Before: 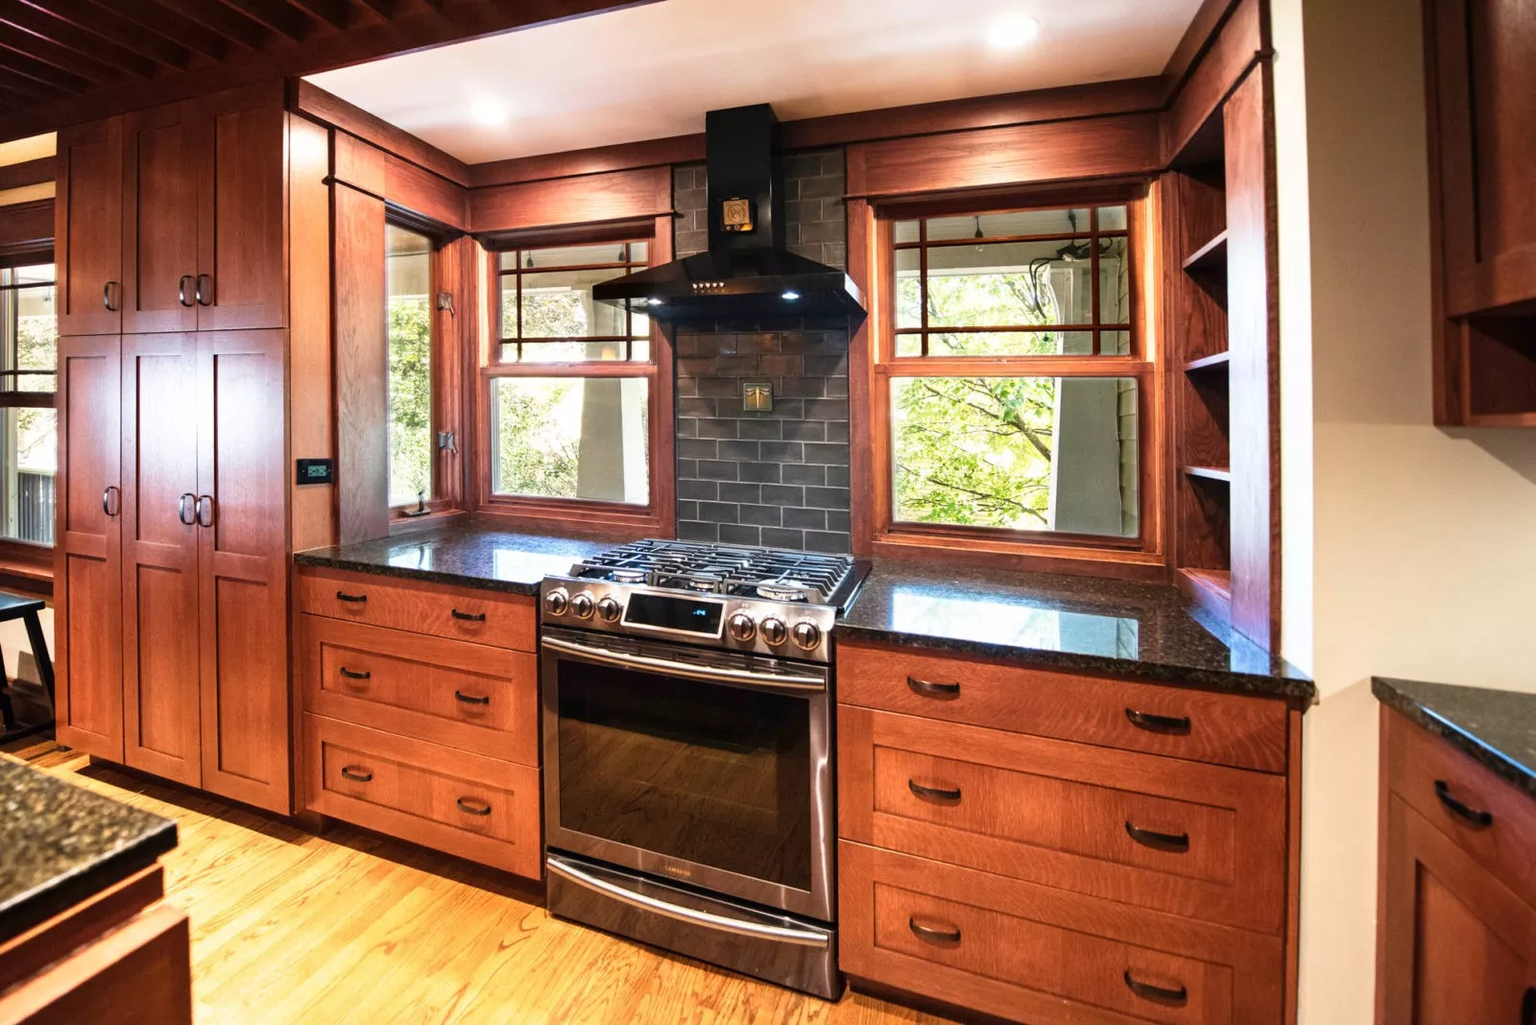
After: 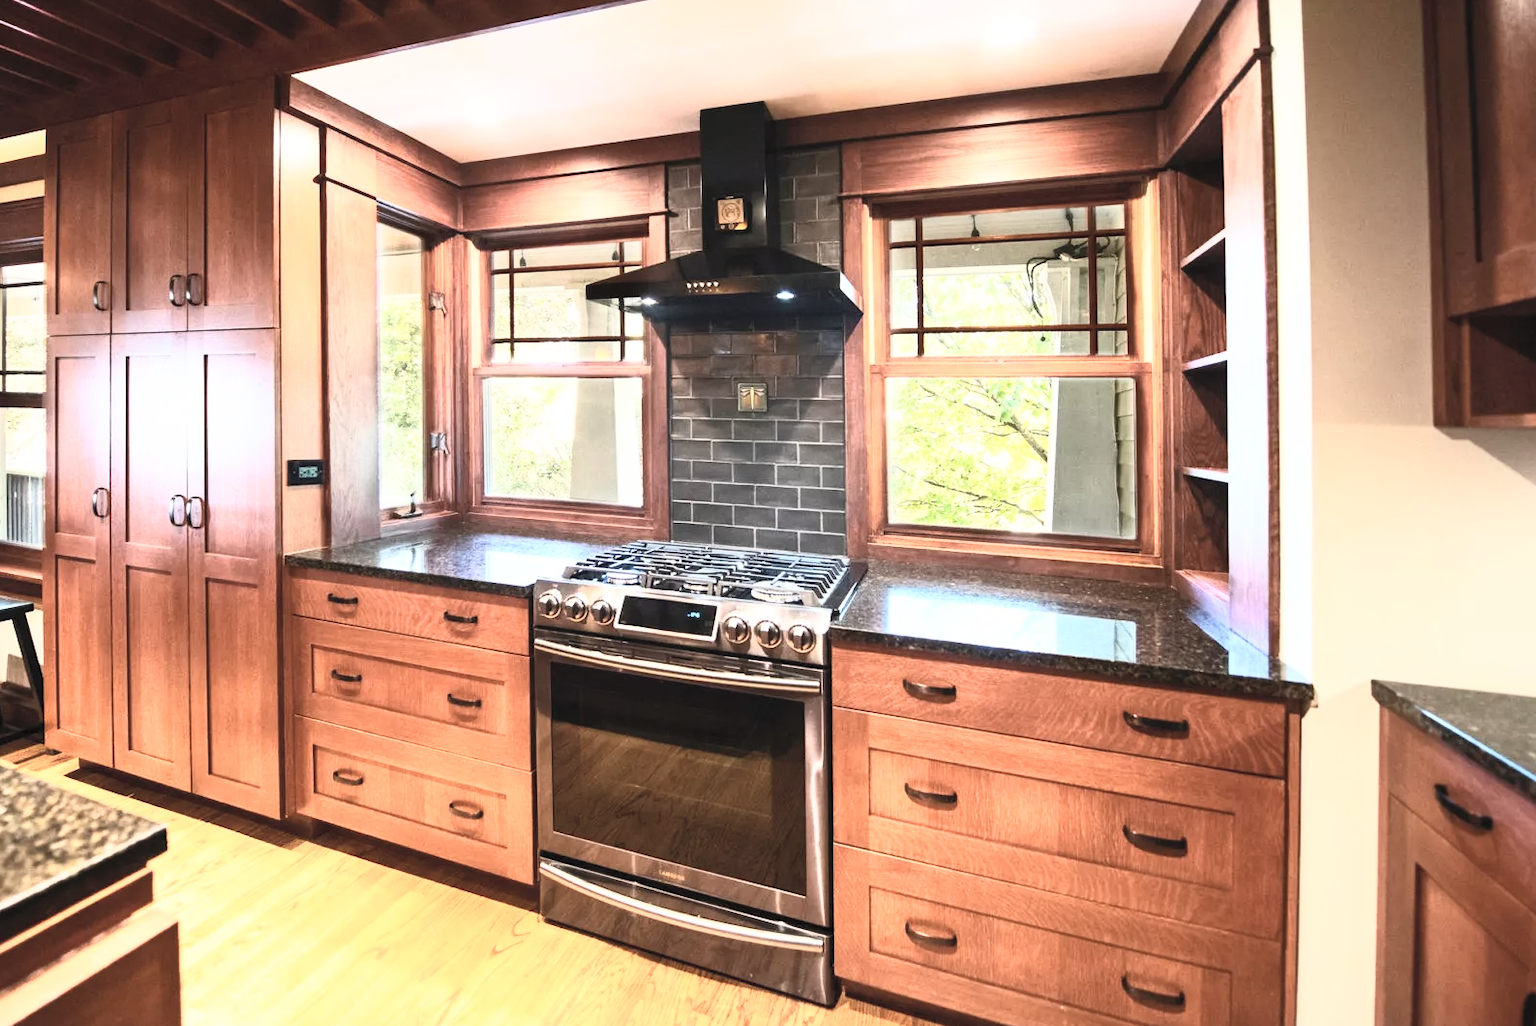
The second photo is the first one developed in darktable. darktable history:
crop and rotate: left 0.783%, top 0.285%, bottom 0.284%
contrast brightness saturation: contrast 0.431, brightness 0.56, saturation -0.188
